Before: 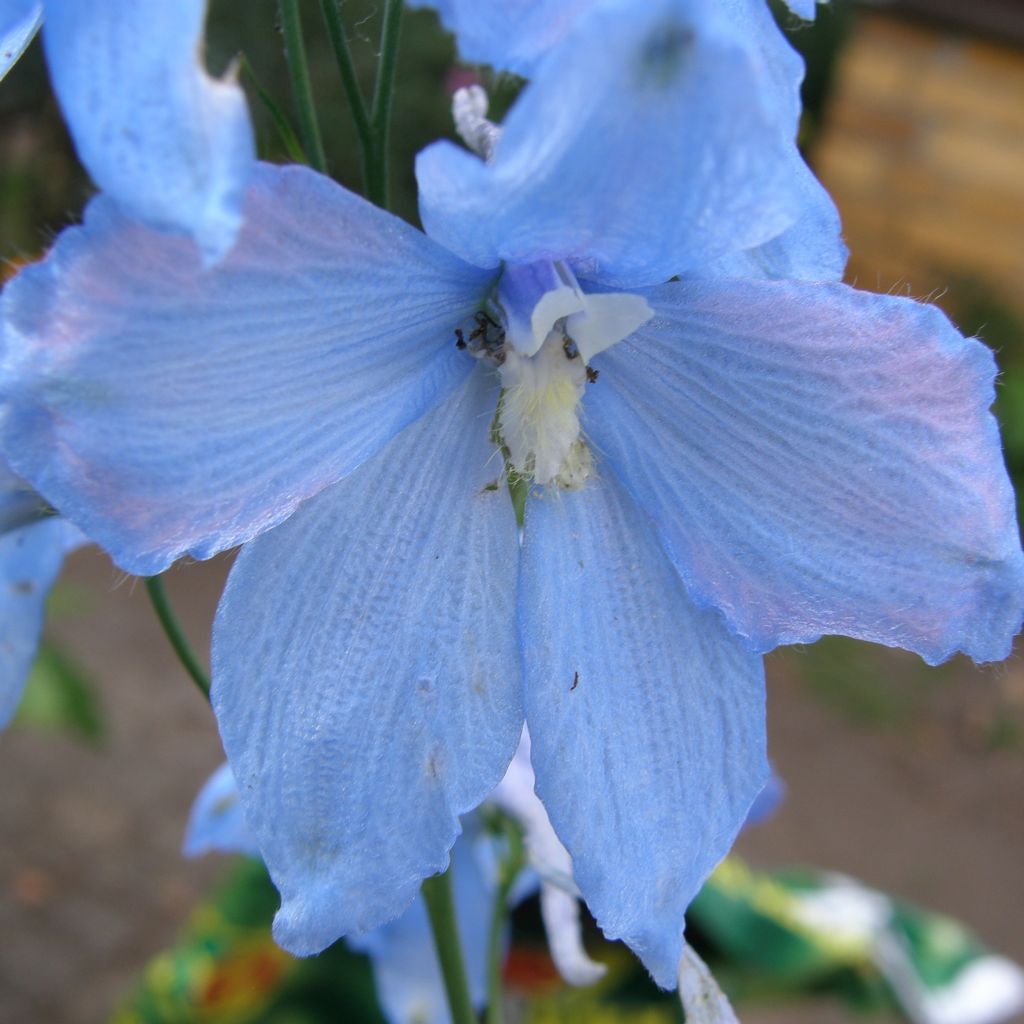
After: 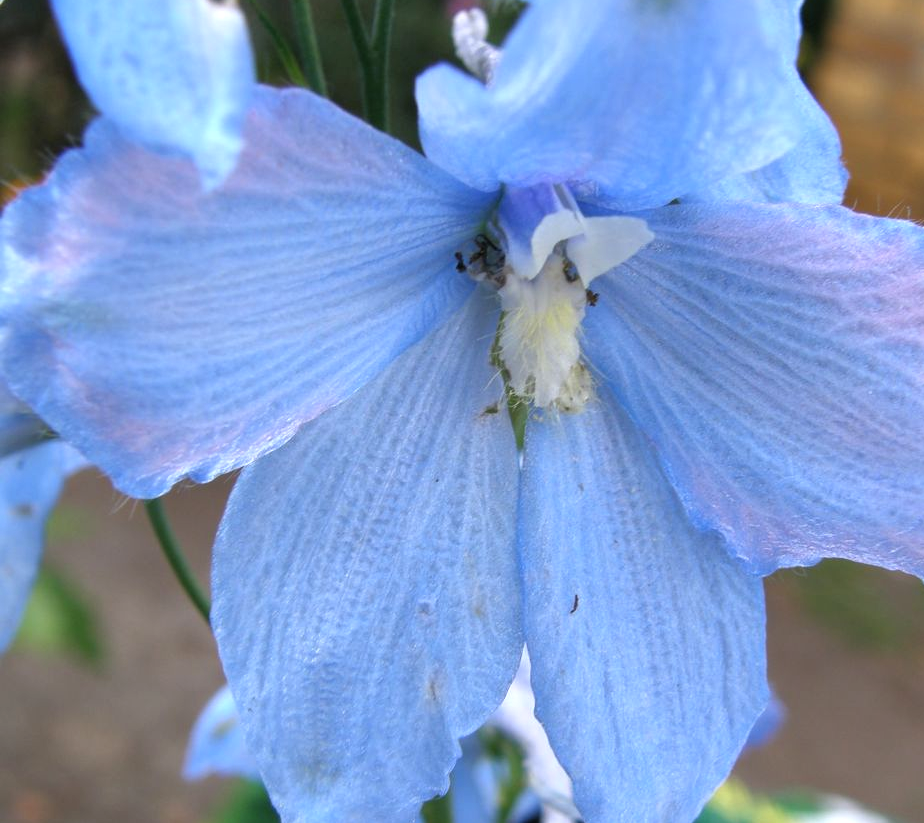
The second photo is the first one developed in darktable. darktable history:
tone equalizer: -8 EV -0.404 EV, -7 EV -0.368 EV, -6 EV -0.368 EV, -5 EV -0.23 EV, -3 EV 0.253 EV, -2 EV 0.354 EV, -1 EV 0.396 EV, +0 EV 0.392 EV
exposure: compensate exposure bias true, compensate highlight preservation false
crop: top 7.549%, right 9.717%, bottom 11.997%
shadows and highlights: radius 169.77, shadows 27.78, white point adjustment 3.15, highlights -68.66, soften with gaussian
